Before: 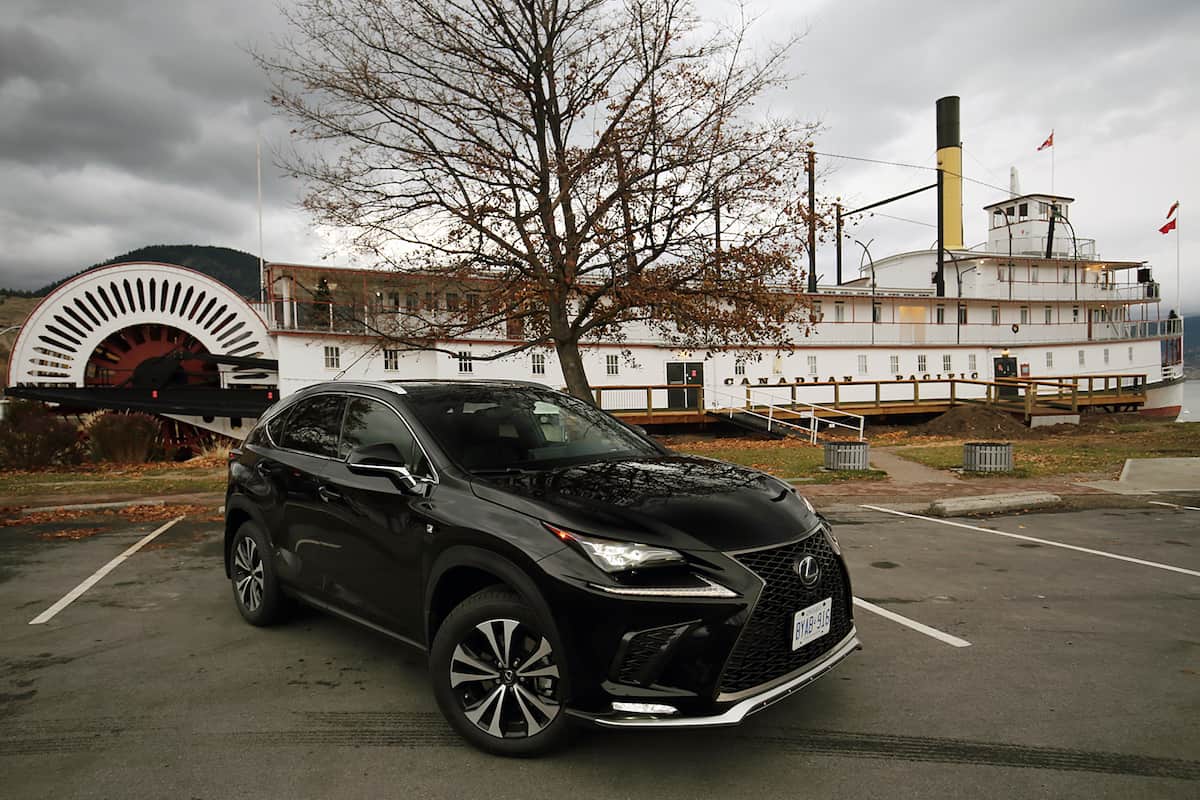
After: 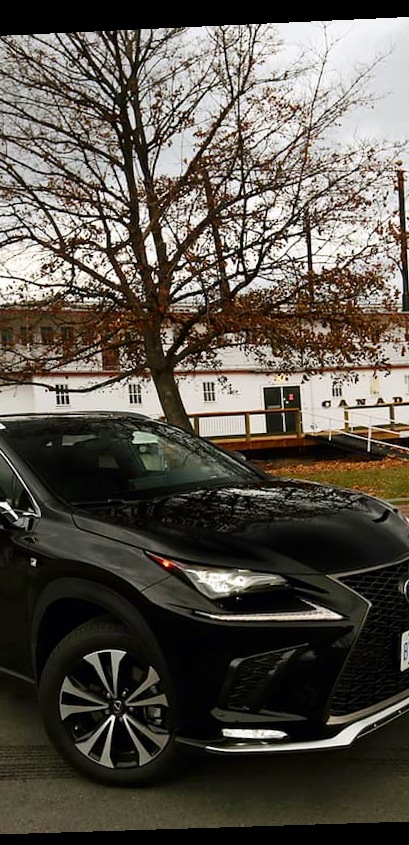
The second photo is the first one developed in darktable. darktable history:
crop: left 33.36%, right 33.36%
rotate and perspective: rotation -2.22°, lens shift (horizontal) -0.022, automatic cropping off
contrast brightness saturation: contrast 0.13, brightness -0.05, saturation 0.16
